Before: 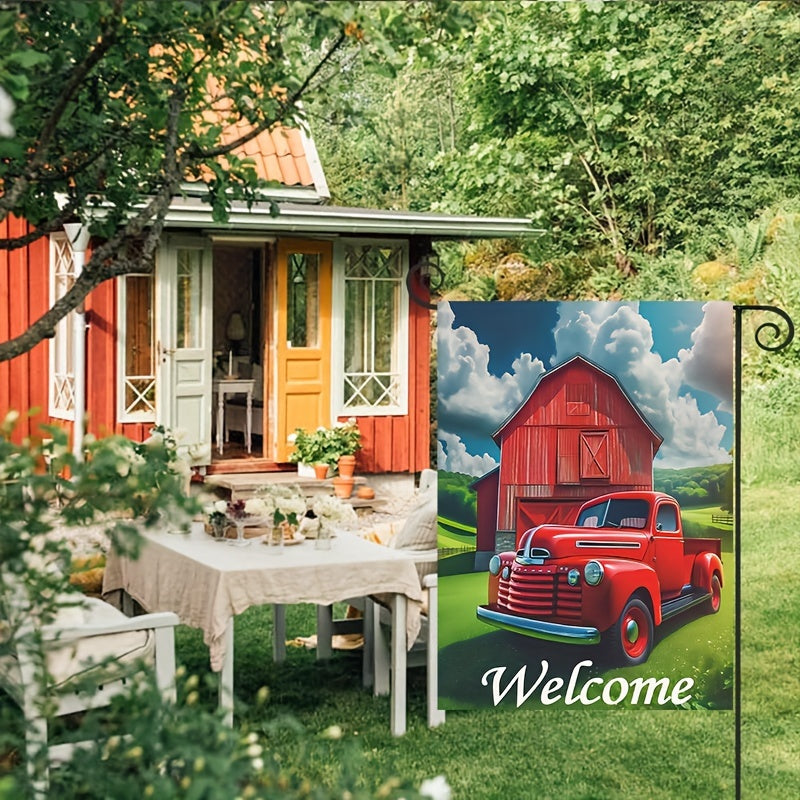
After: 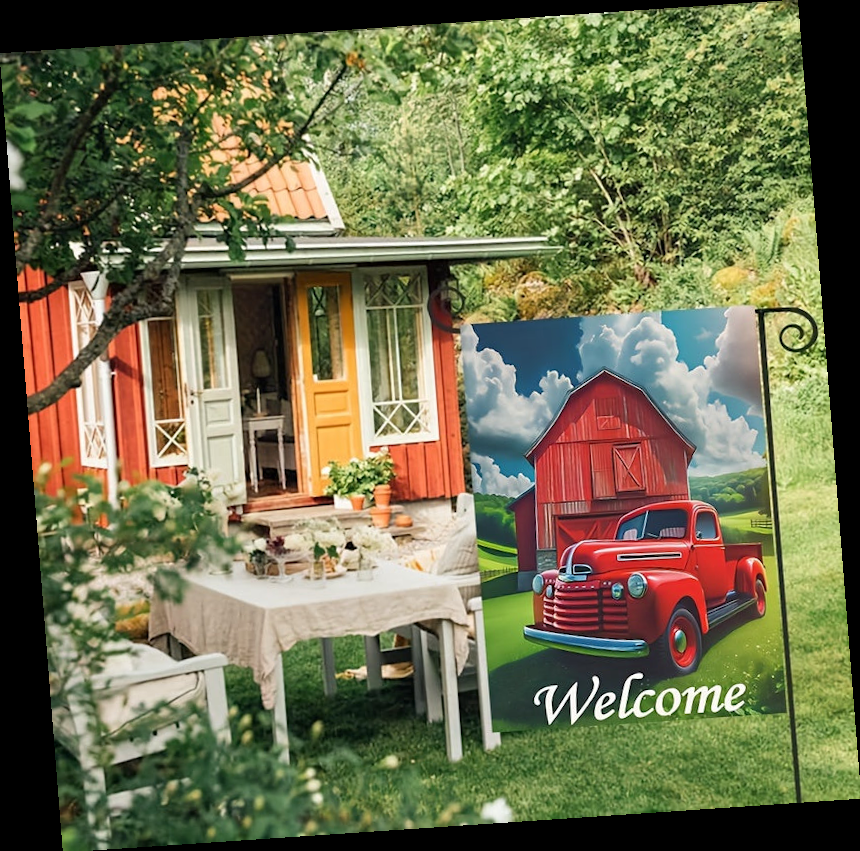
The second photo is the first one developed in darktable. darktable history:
rotate and perspective: rotation -4.2°, shear 0.006, automatic cropping off
white balance: emerald 1
